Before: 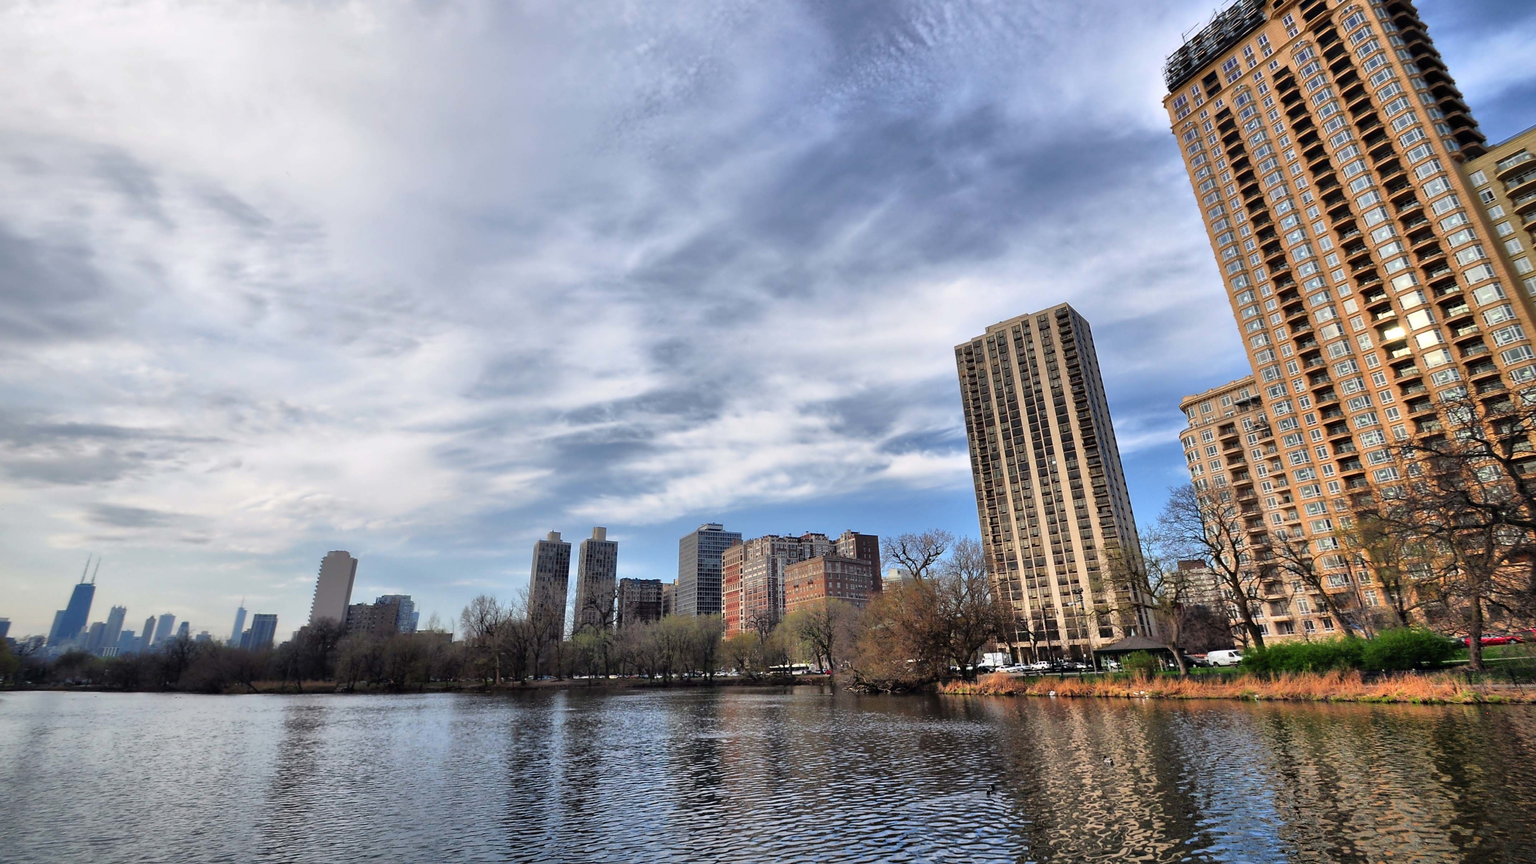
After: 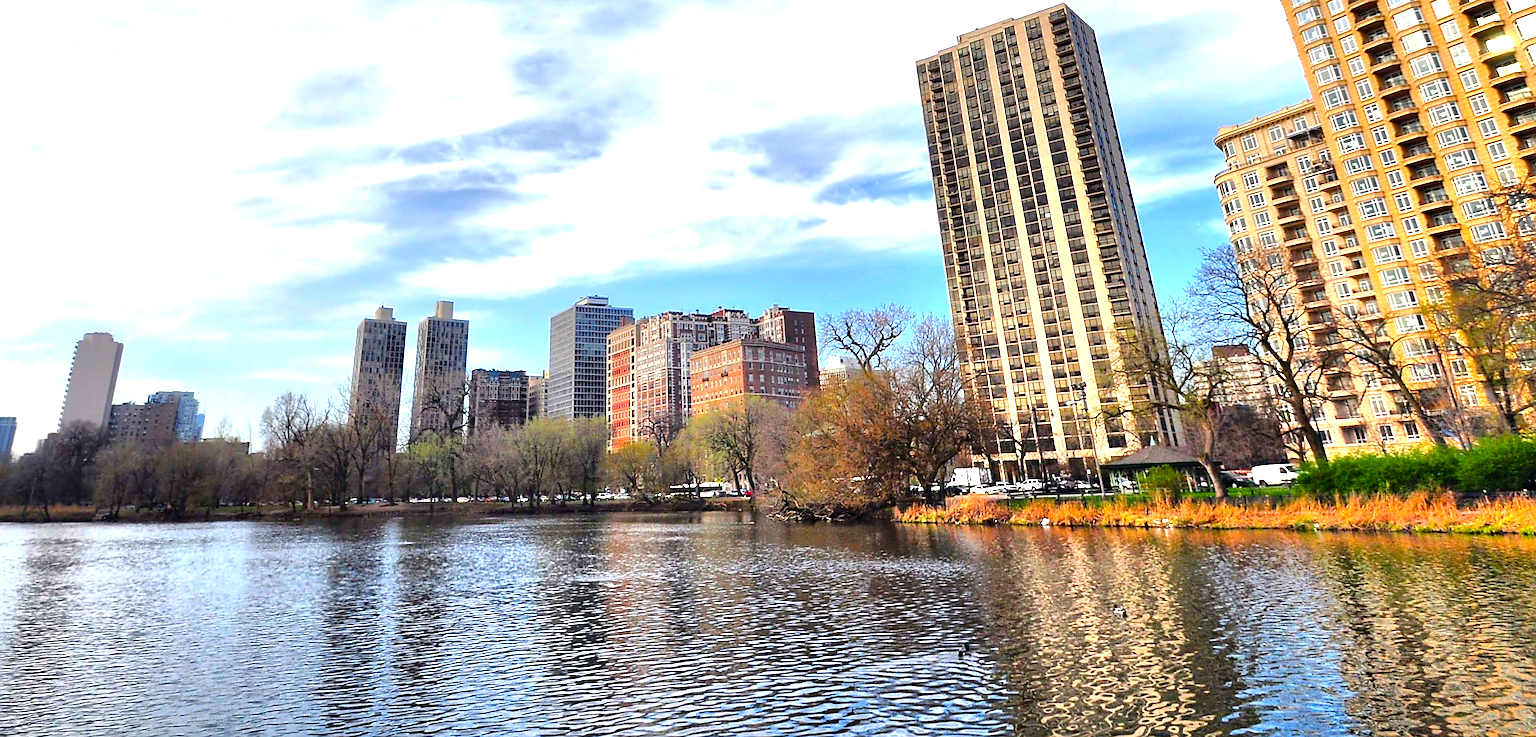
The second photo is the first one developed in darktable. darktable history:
sharpen: on, module defaults
crop and rotate: left 17.248%, top 34.795%, right 7.391%, bottom 0.853%
exposure: exposure 1.094 EV, compensate exposure bias true, compensate highlight preservation false
color balance rgb: perceptual saturation grading › global saturation 36.072%, perceptual saturation grading › shadows 35.029%
